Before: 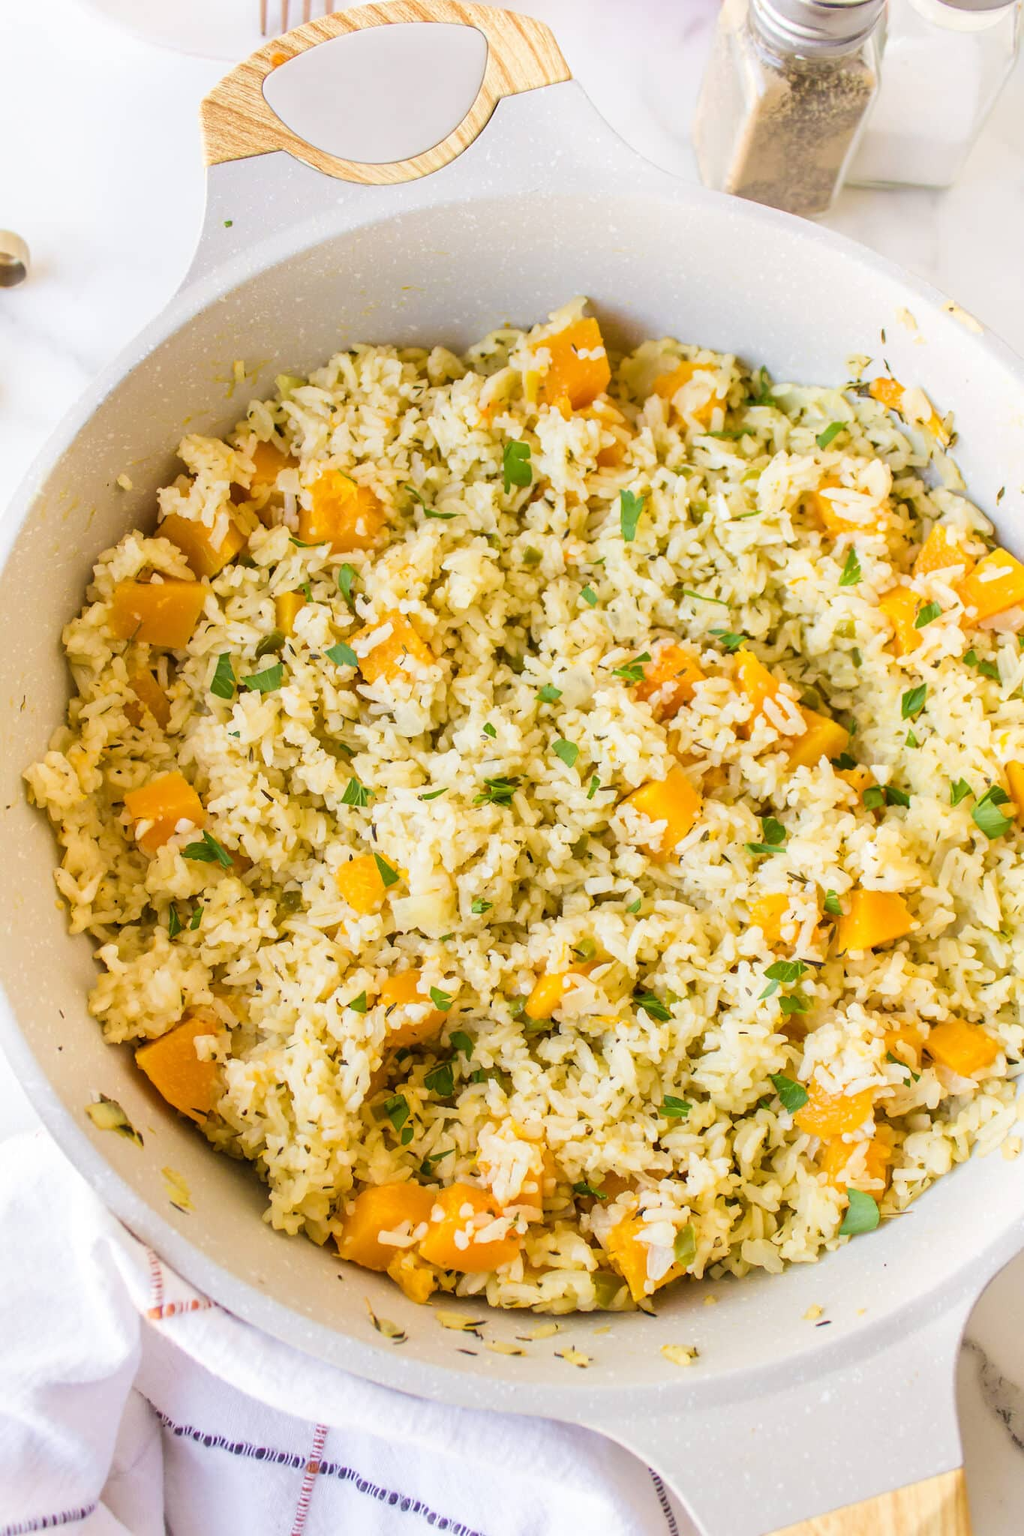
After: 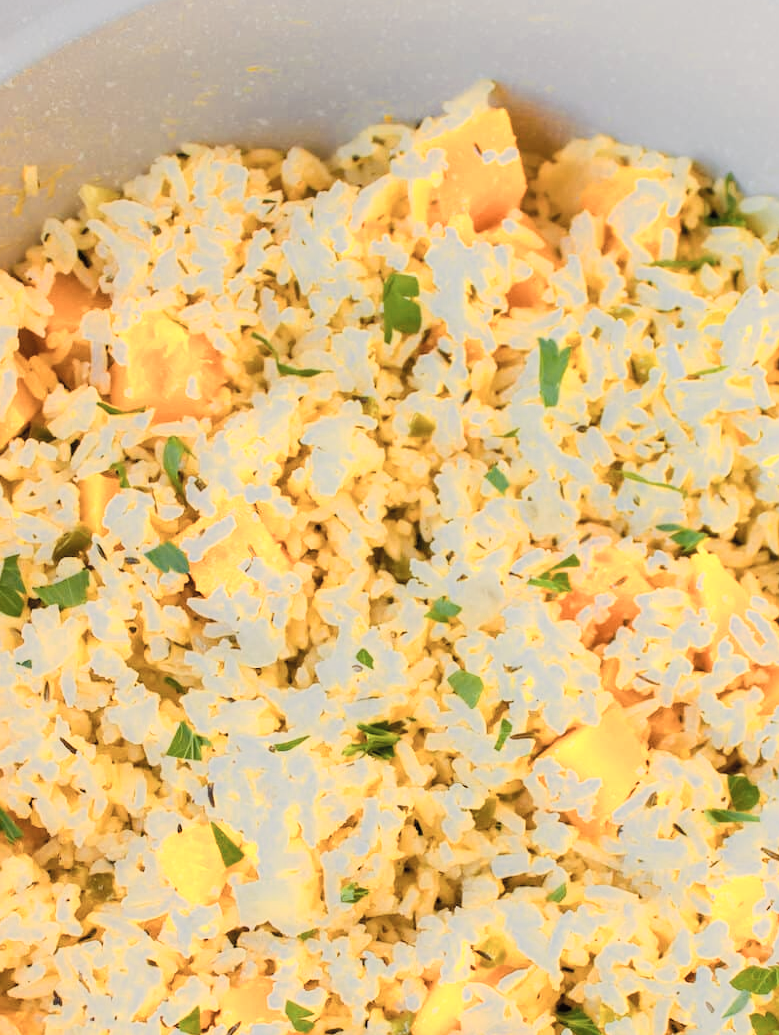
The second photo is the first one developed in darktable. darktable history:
color zones: curves: ch0 [(0.018, 0.548) (0.197, 0.654) (0.425, 0.447) (0.605, 0.658) (0.732, 0.579)]; ch1 [(0.105, 0.531) (0.224, 0.531) (0.386, 0.39) (0.618, 0.456) (0.732, 0.456) (0.956, 0.421)]; ch2 [(0.039, 0.583) (0.215, 0.465) (0.399, 0.544) (0.465, 0.548) (0.614, 0.447) (0.724, 0.43) (0.882, 0.623) (0.956, 0.632)]
crop: left 21.101%, top 15.387%, right 21.759%, bottom 34.061%
tone curve: curves: ch0 [(0, 0) (0.003, 0.013) (0.011, 0.02) (0.025, 0.037) (0.044, 0.068) (0.069, 0.108) (0.1, 0.138) (0.136, 0.168) (0.177, 0.203) (0.224, 0.241) (0.277, 0.281) (0.335, 0.328) (0.399, 0.382) (0.468, 0.448) (0.543, 0.519) (0.623, 0.603) (0.709, 0.705) (0.801, 0.808) (0.898, 0.903) (1, 1)], color space Lab, independent channels, preserve colors none
filmic rgb: black relative exposure -7.65 EV, white relative exposure 4.56 EV, hardness 3.61
